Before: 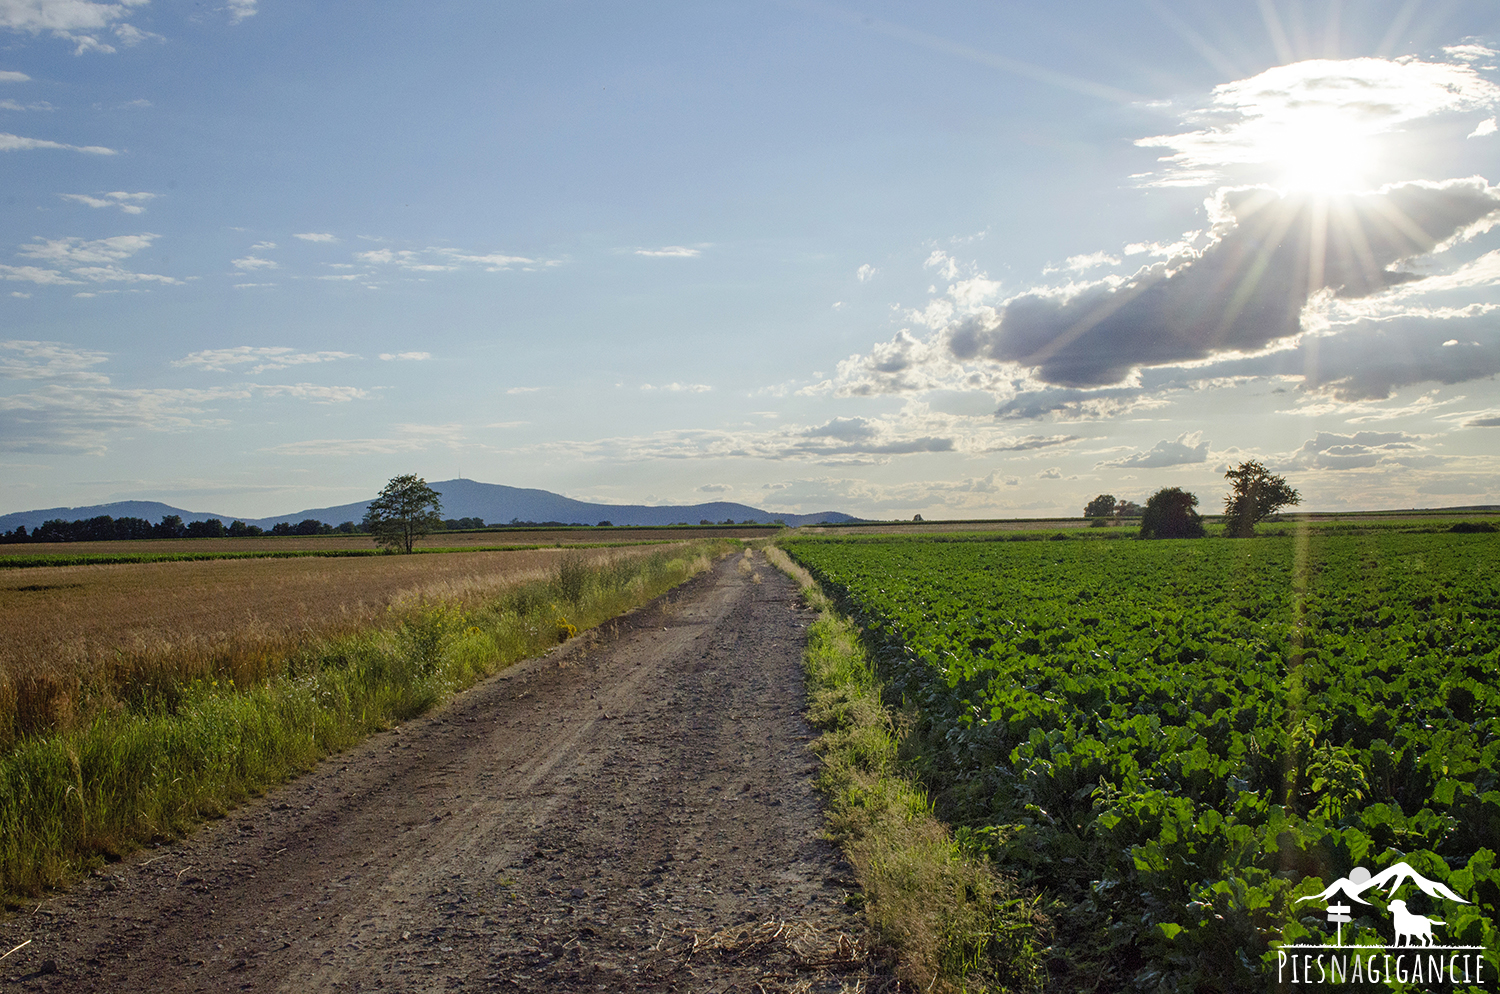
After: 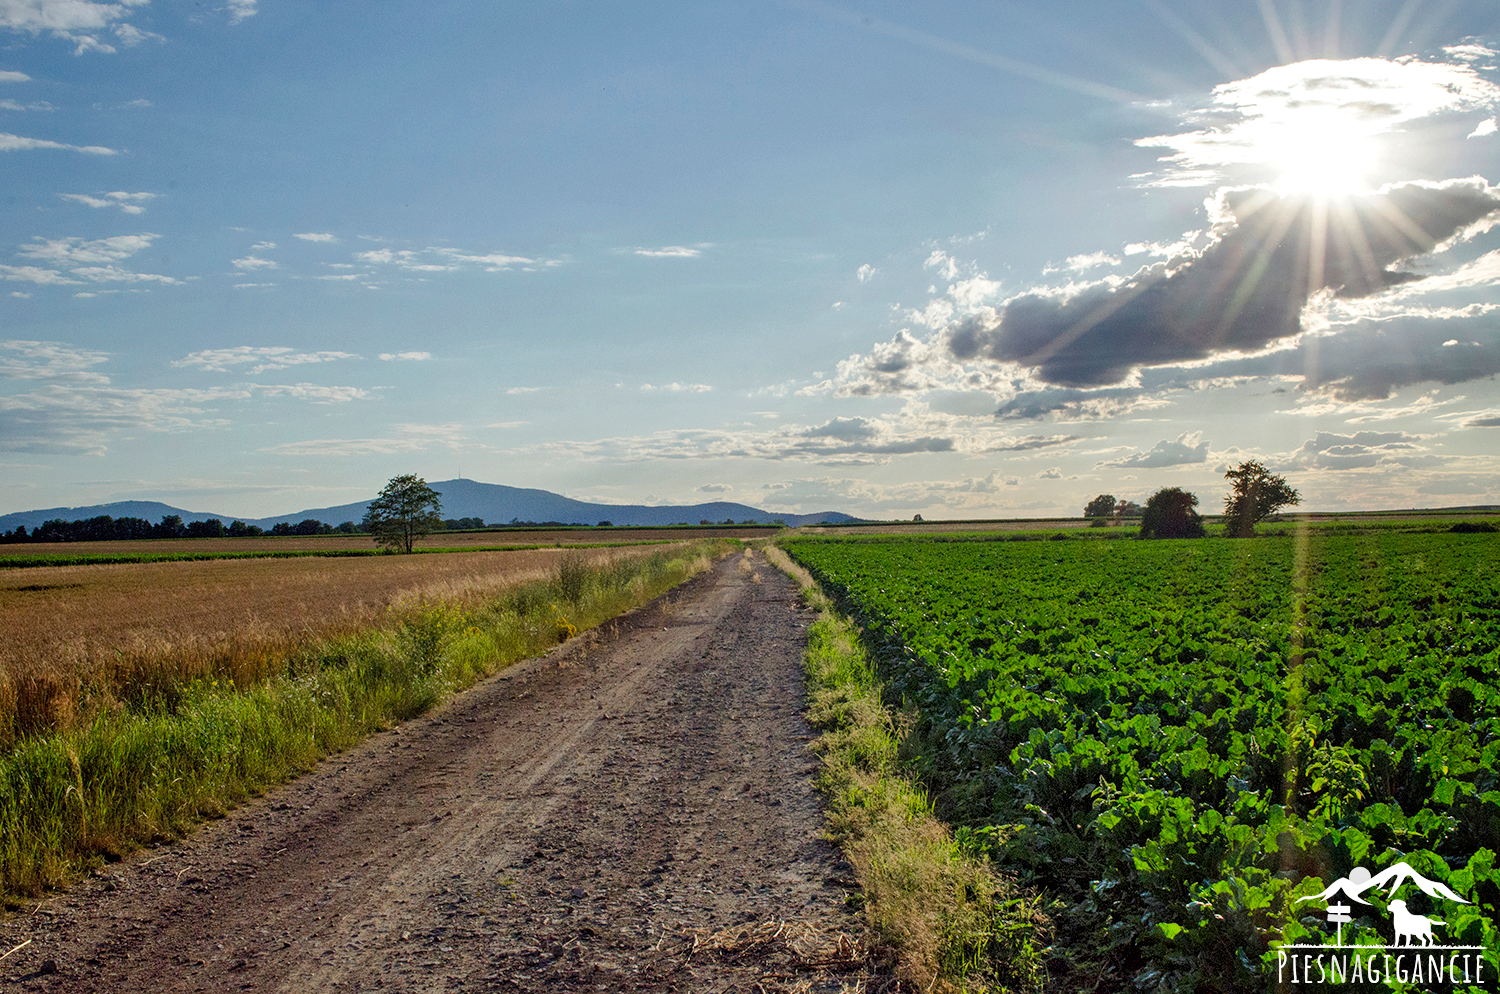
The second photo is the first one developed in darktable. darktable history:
shadows and highlights: low approximation 0.01, soften with gaussian
local contrast: highlights 100%, shadows 100%, detail 120%, midtone range 0.2
